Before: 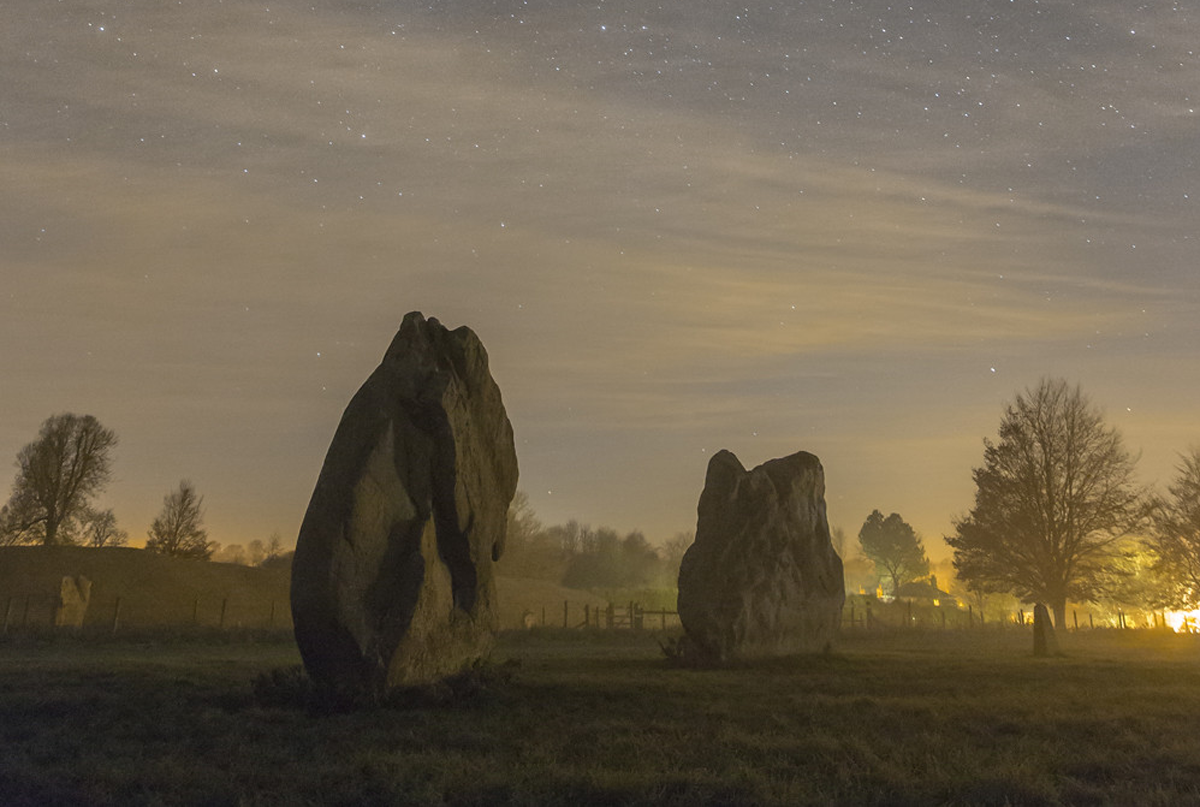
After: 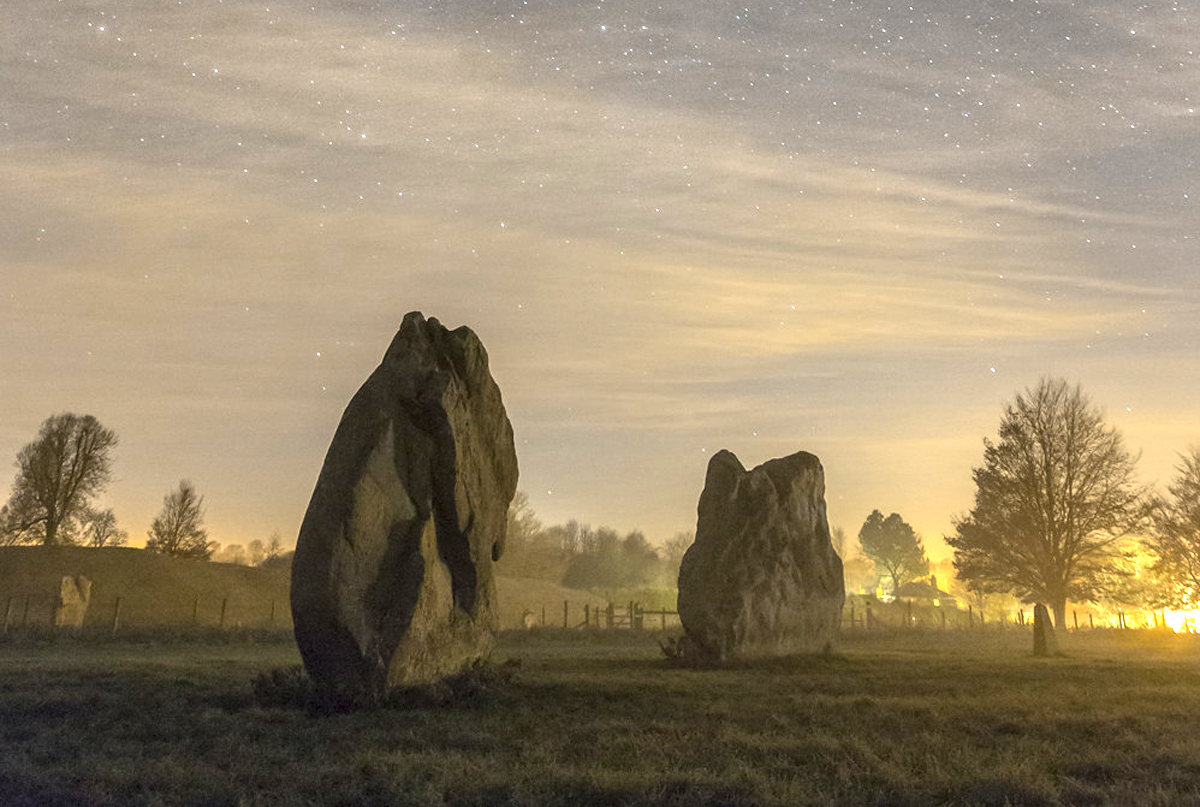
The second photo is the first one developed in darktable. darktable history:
local contrast: highlights 123%, shadows 126%, detail 140%, midtone range 0.254
exposure: black level correction 0.001, exposure 1 EV, compensate highlight preservation false
